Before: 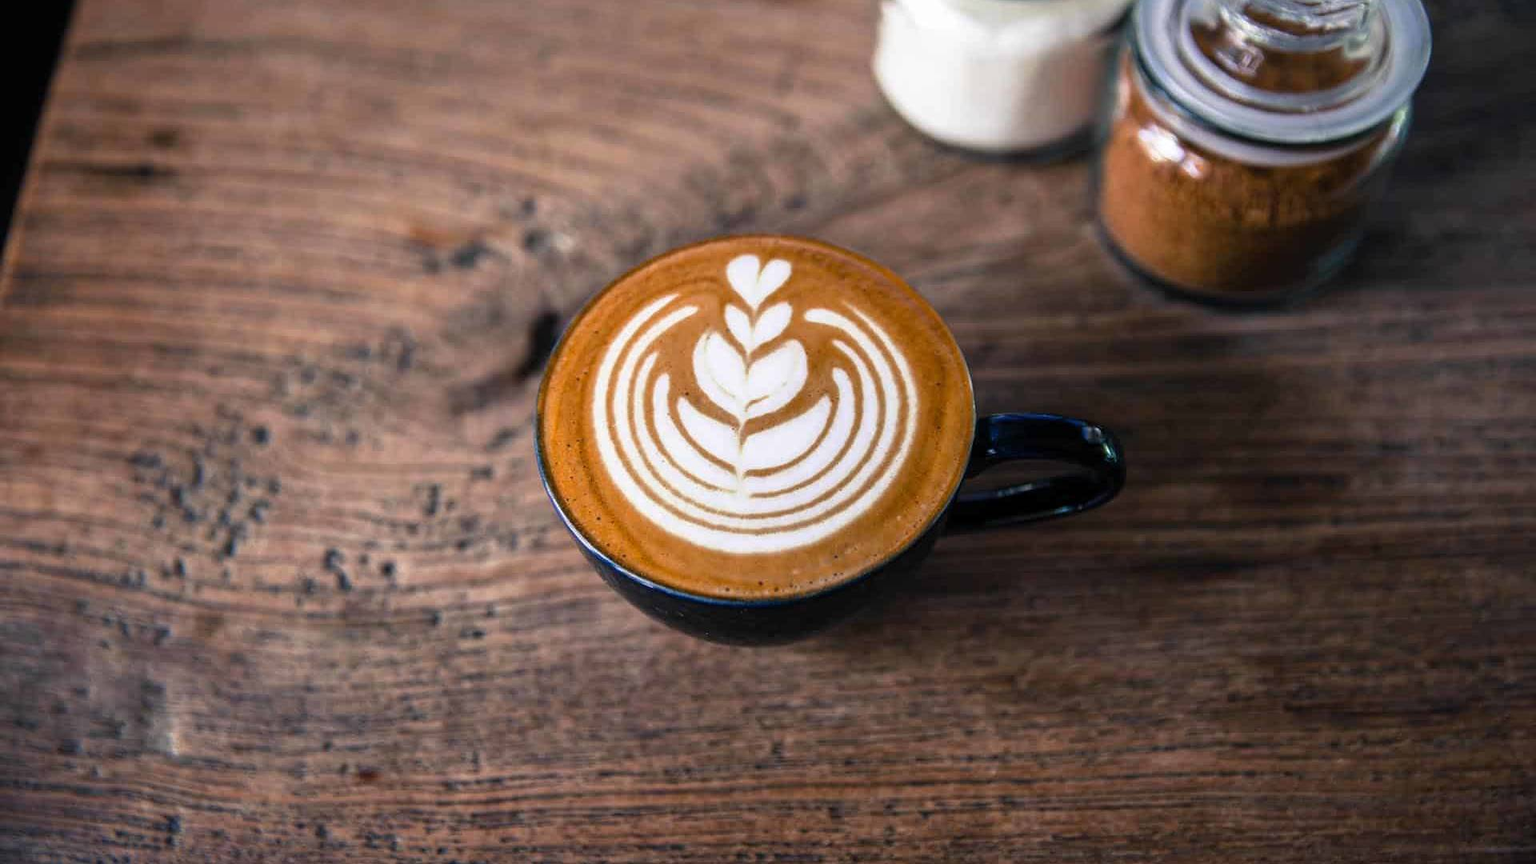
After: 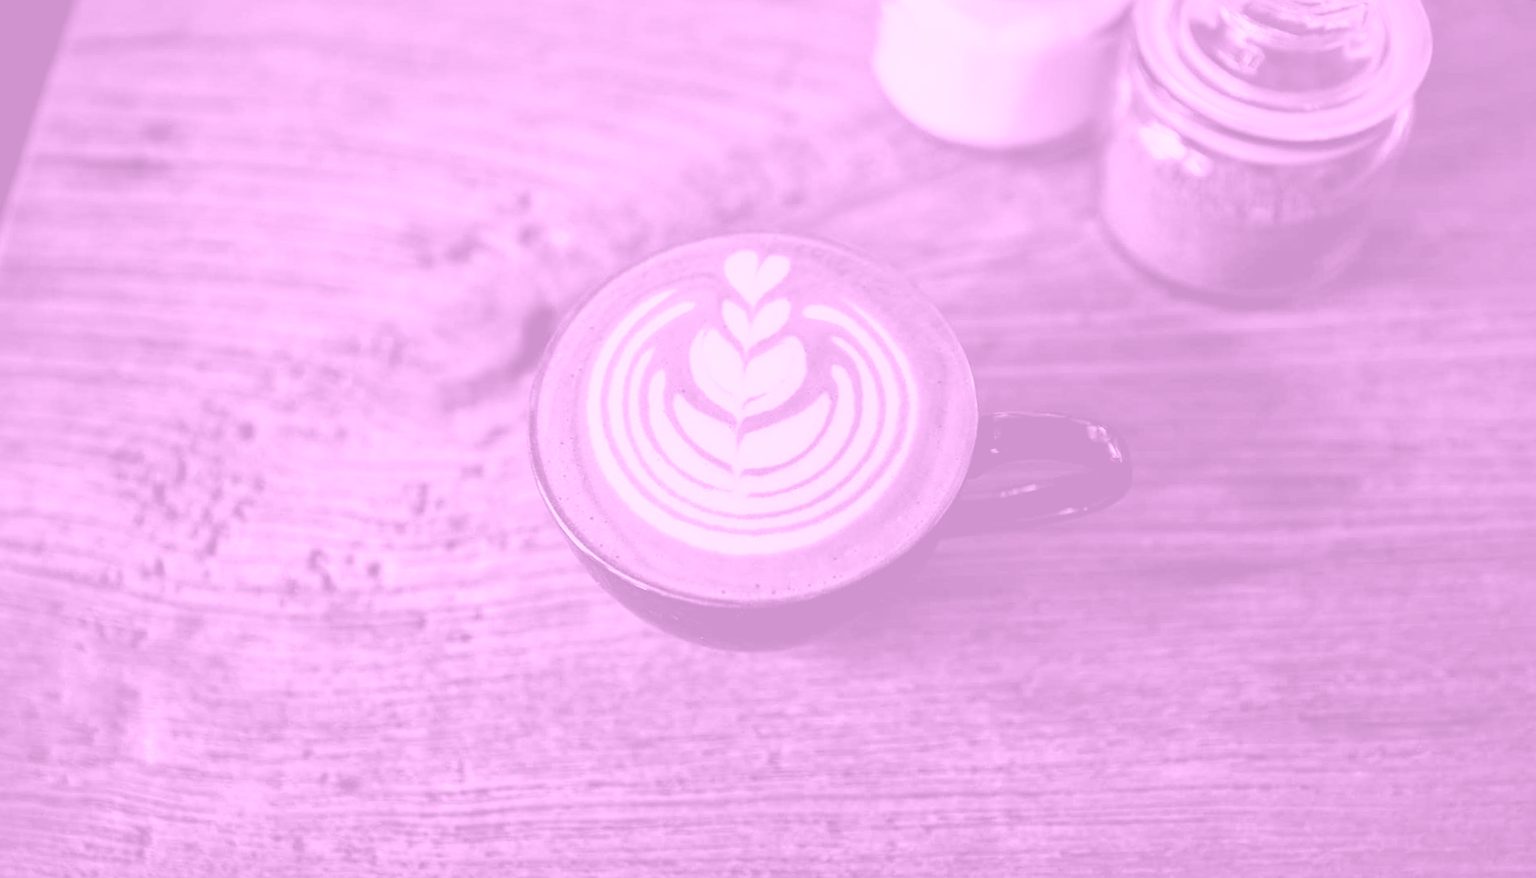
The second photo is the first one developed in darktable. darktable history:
base curve: curves: ch0 [(0, 0) (0.472, 0.455) (1, 1)], preserve colors none
local contrast: mode bilateral grid, contrast 25, coarseness 60, detail 151%, midtone range 0.2
rotate and perspective: rotation 0.226°, lens shift (vertical) -0.042, crop left 0.023, crop right 0.982, crop top 0.006, crop bottom 0.994
colorize: hue 331.2°, saturation 75%, source mix 30.28%, lightness 70.52%, version 1
